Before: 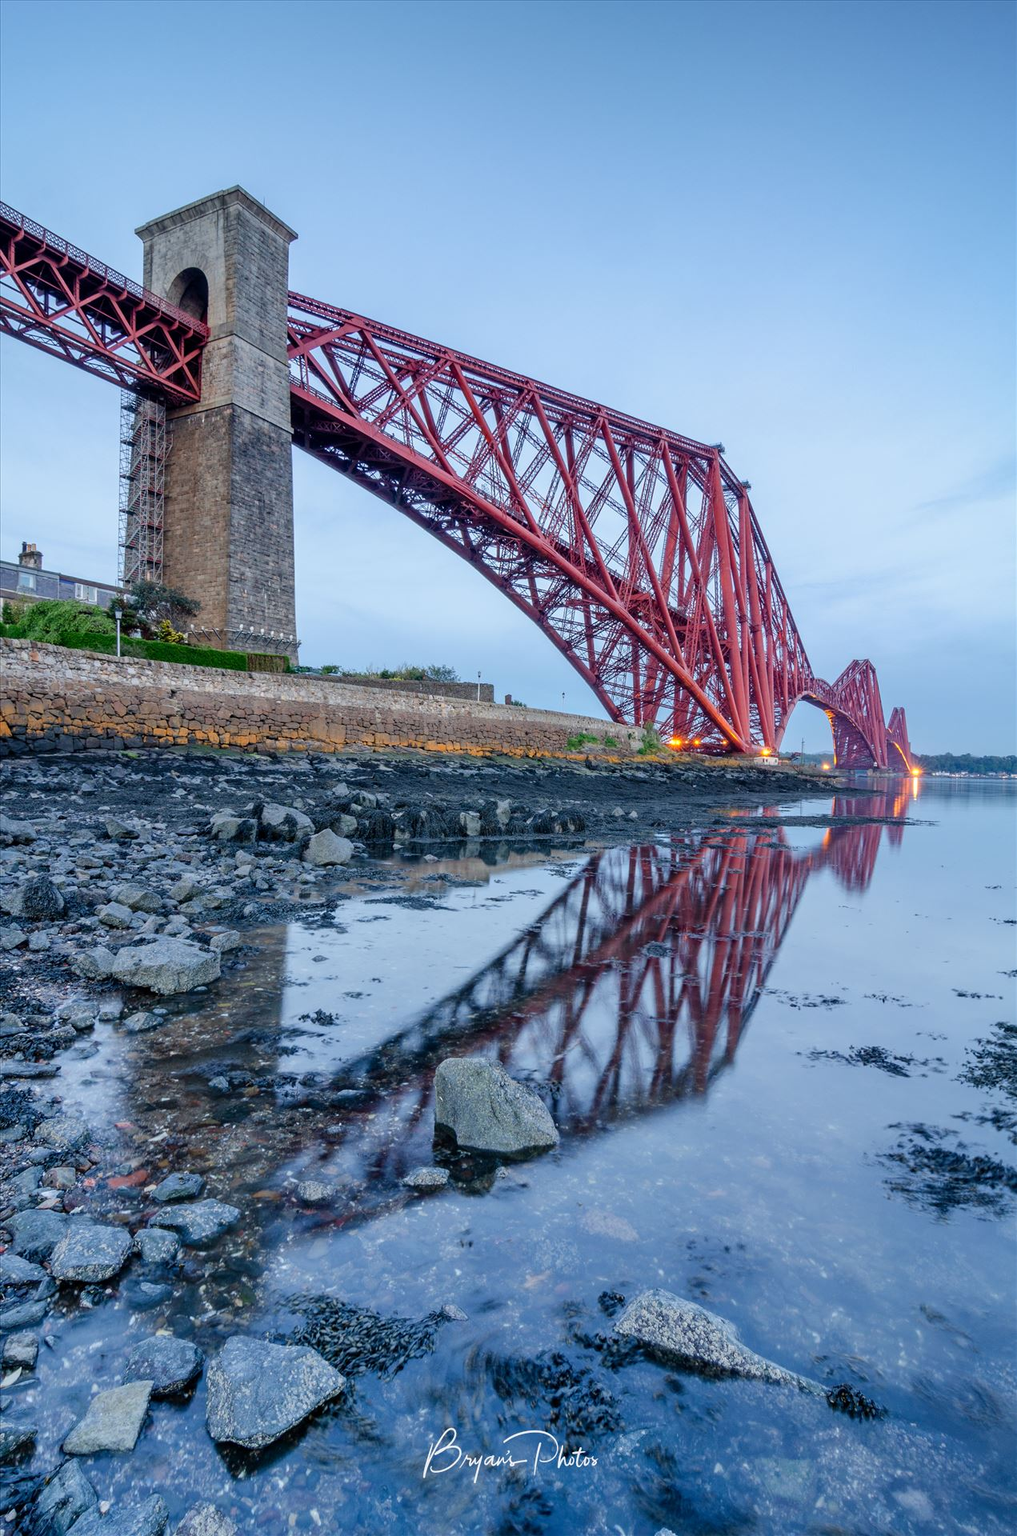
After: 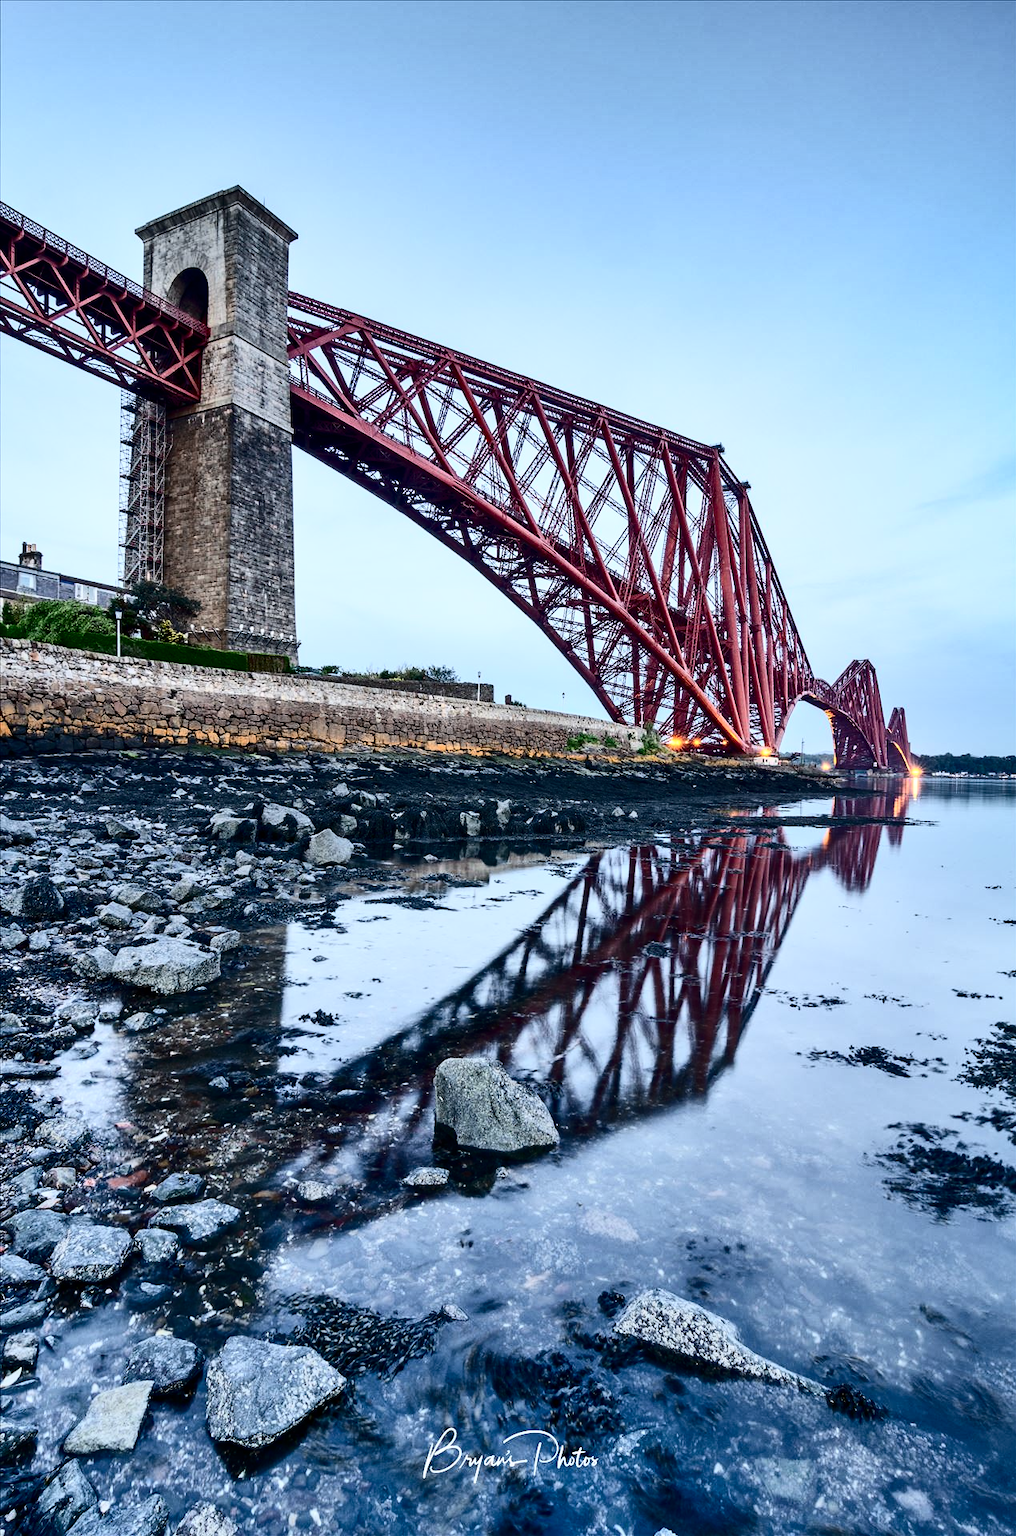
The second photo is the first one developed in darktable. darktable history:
shadows and highlights: shadows 60, highlights -60.23, soften with gaussian
contrast brightness saturation: contrast 0.5, saturation -0.1
